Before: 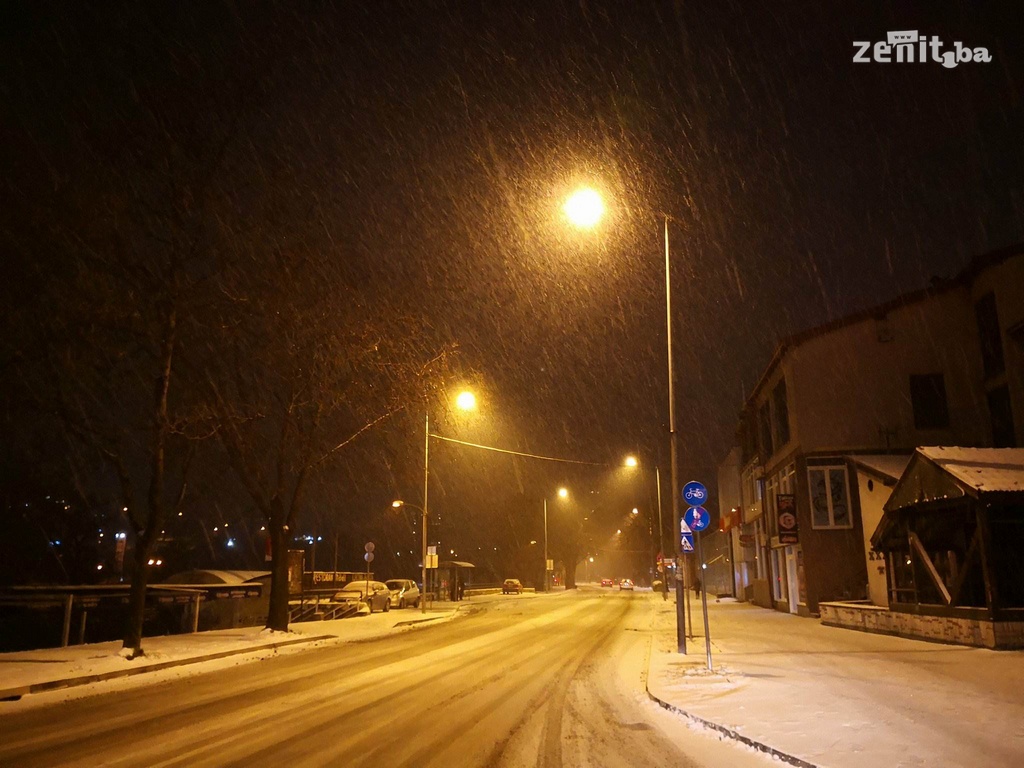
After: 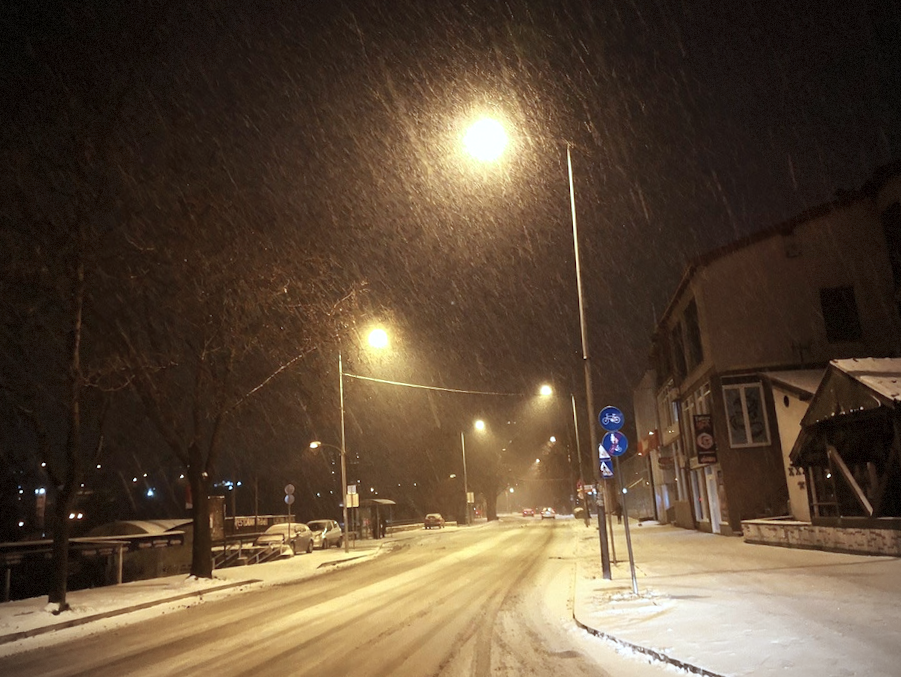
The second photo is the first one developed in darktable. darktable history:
crop and rotate: angle 3.05°, left 5.863%, top 5.717%
vignetting: fall-off radius 61.12%, brightness -0.293, dithering 8-bit output
exposure: exposure 0.377 EV, compensate highlight preservation false
color correction: highlights a* -12.52, highlights b* -17.89, saturation 0.701
